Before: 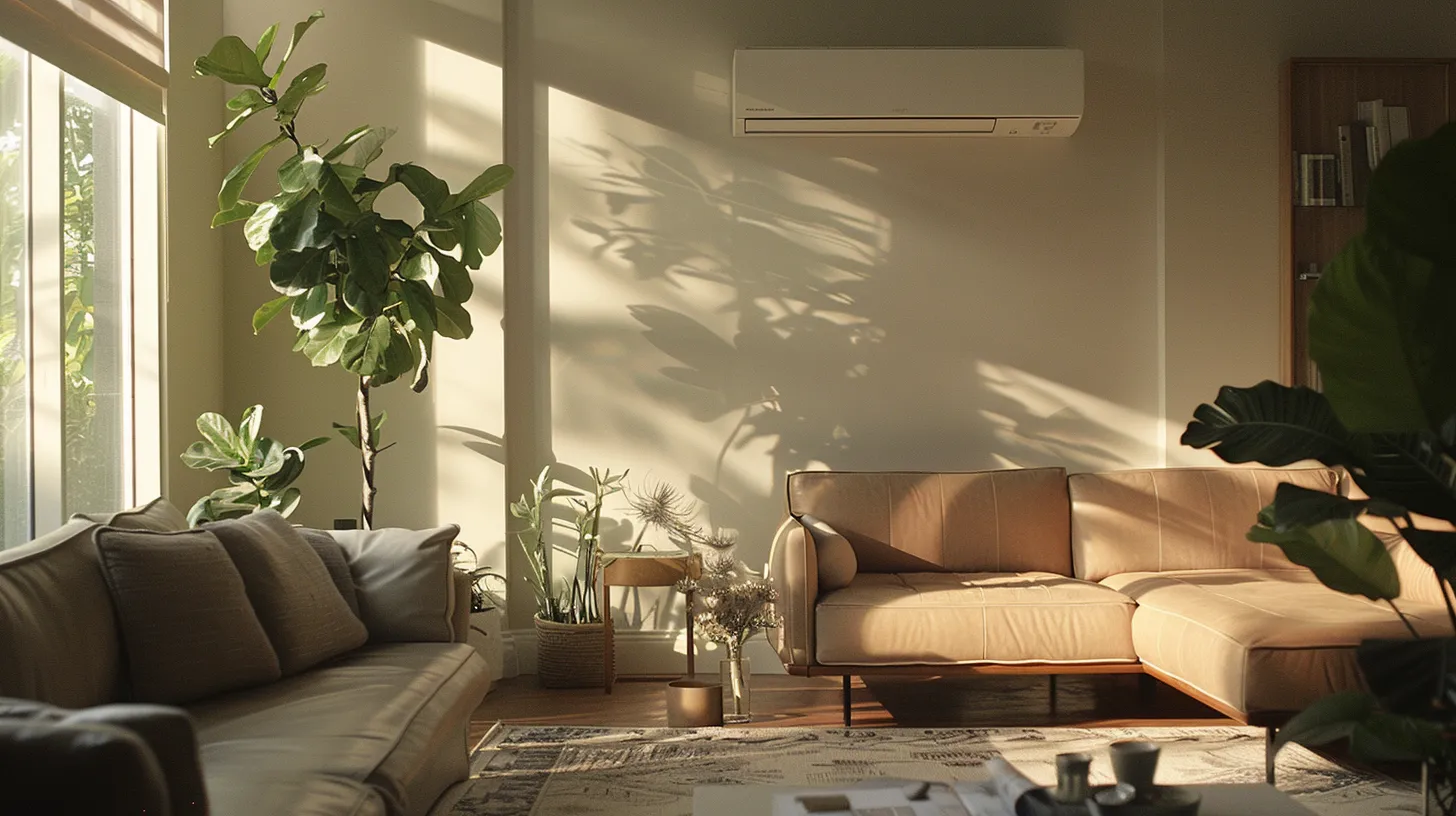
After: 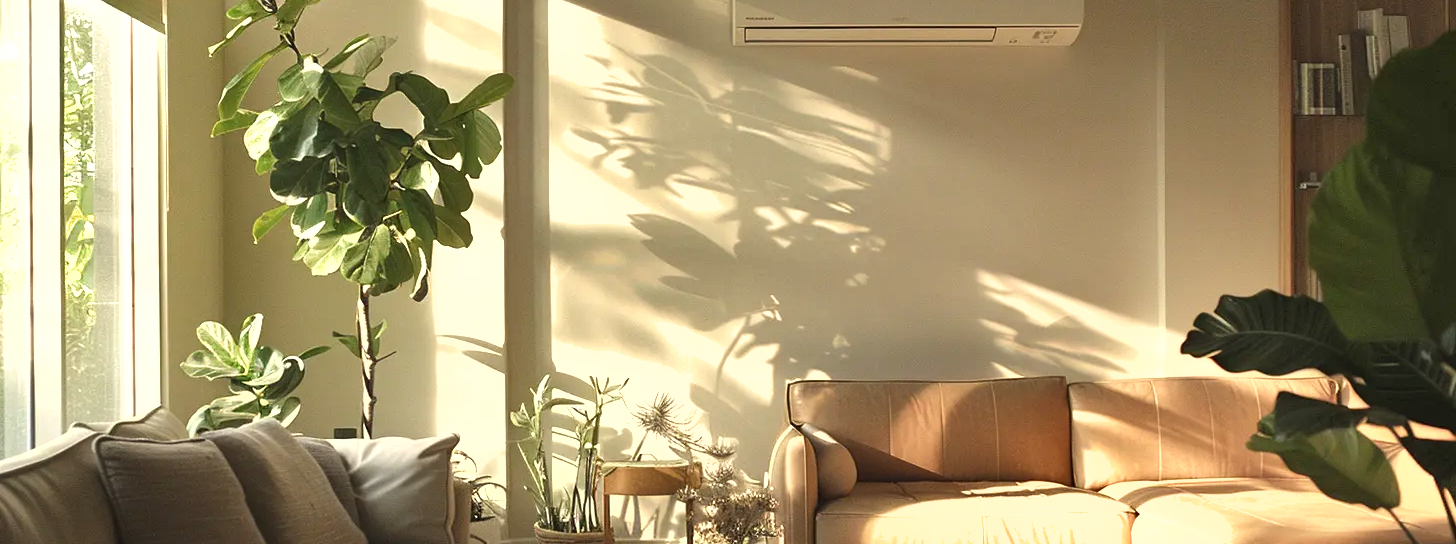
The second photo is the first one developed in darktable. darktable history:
exposure: exposure 0.921 EV, compensate highlight preservation false
crop: top 11.166%, bottom 22.168%
shadows and highlights: low approximation 0.01, soften with gaussian
